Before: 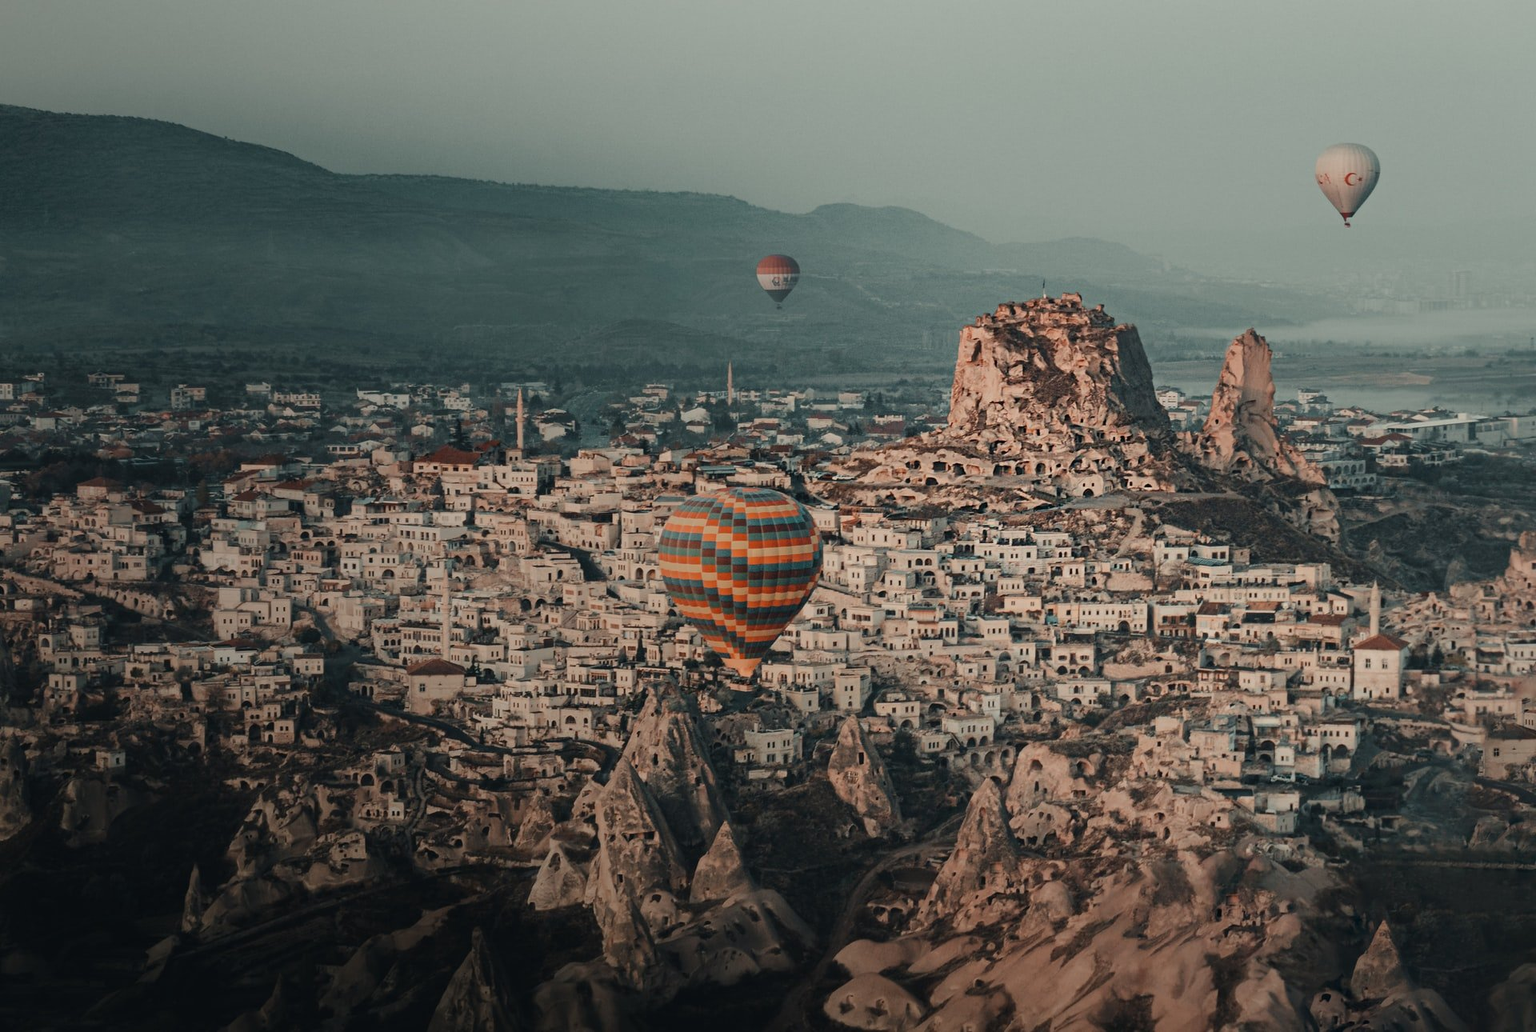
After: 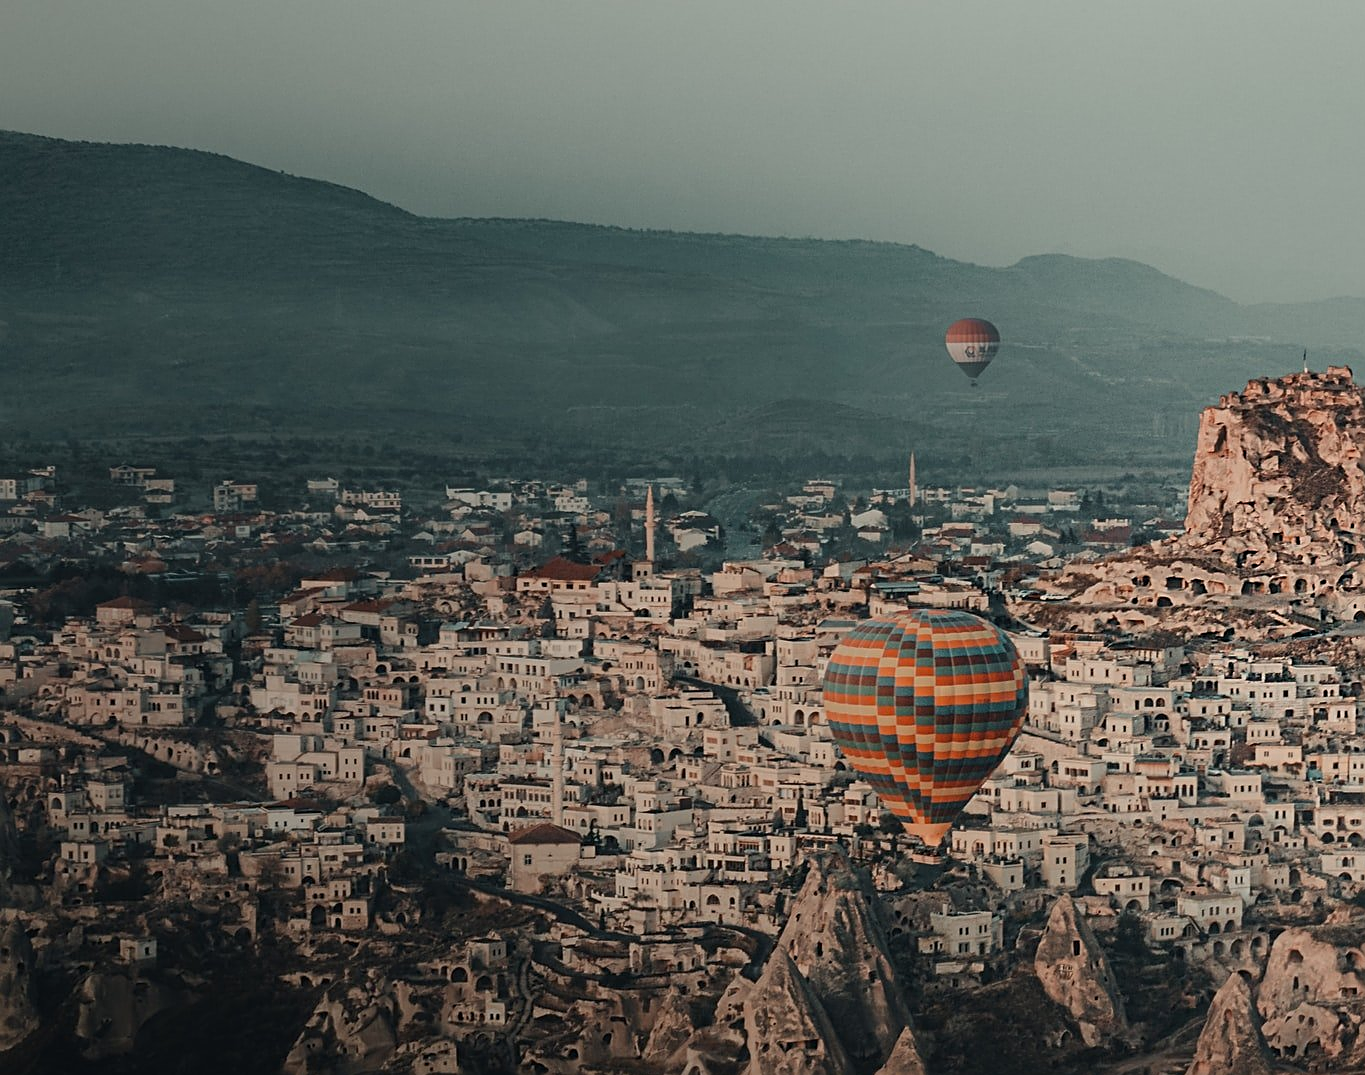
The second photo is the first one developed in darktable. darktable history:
sharpen: on, module defaults
crop: right 28.885%, bottom 16.626%
